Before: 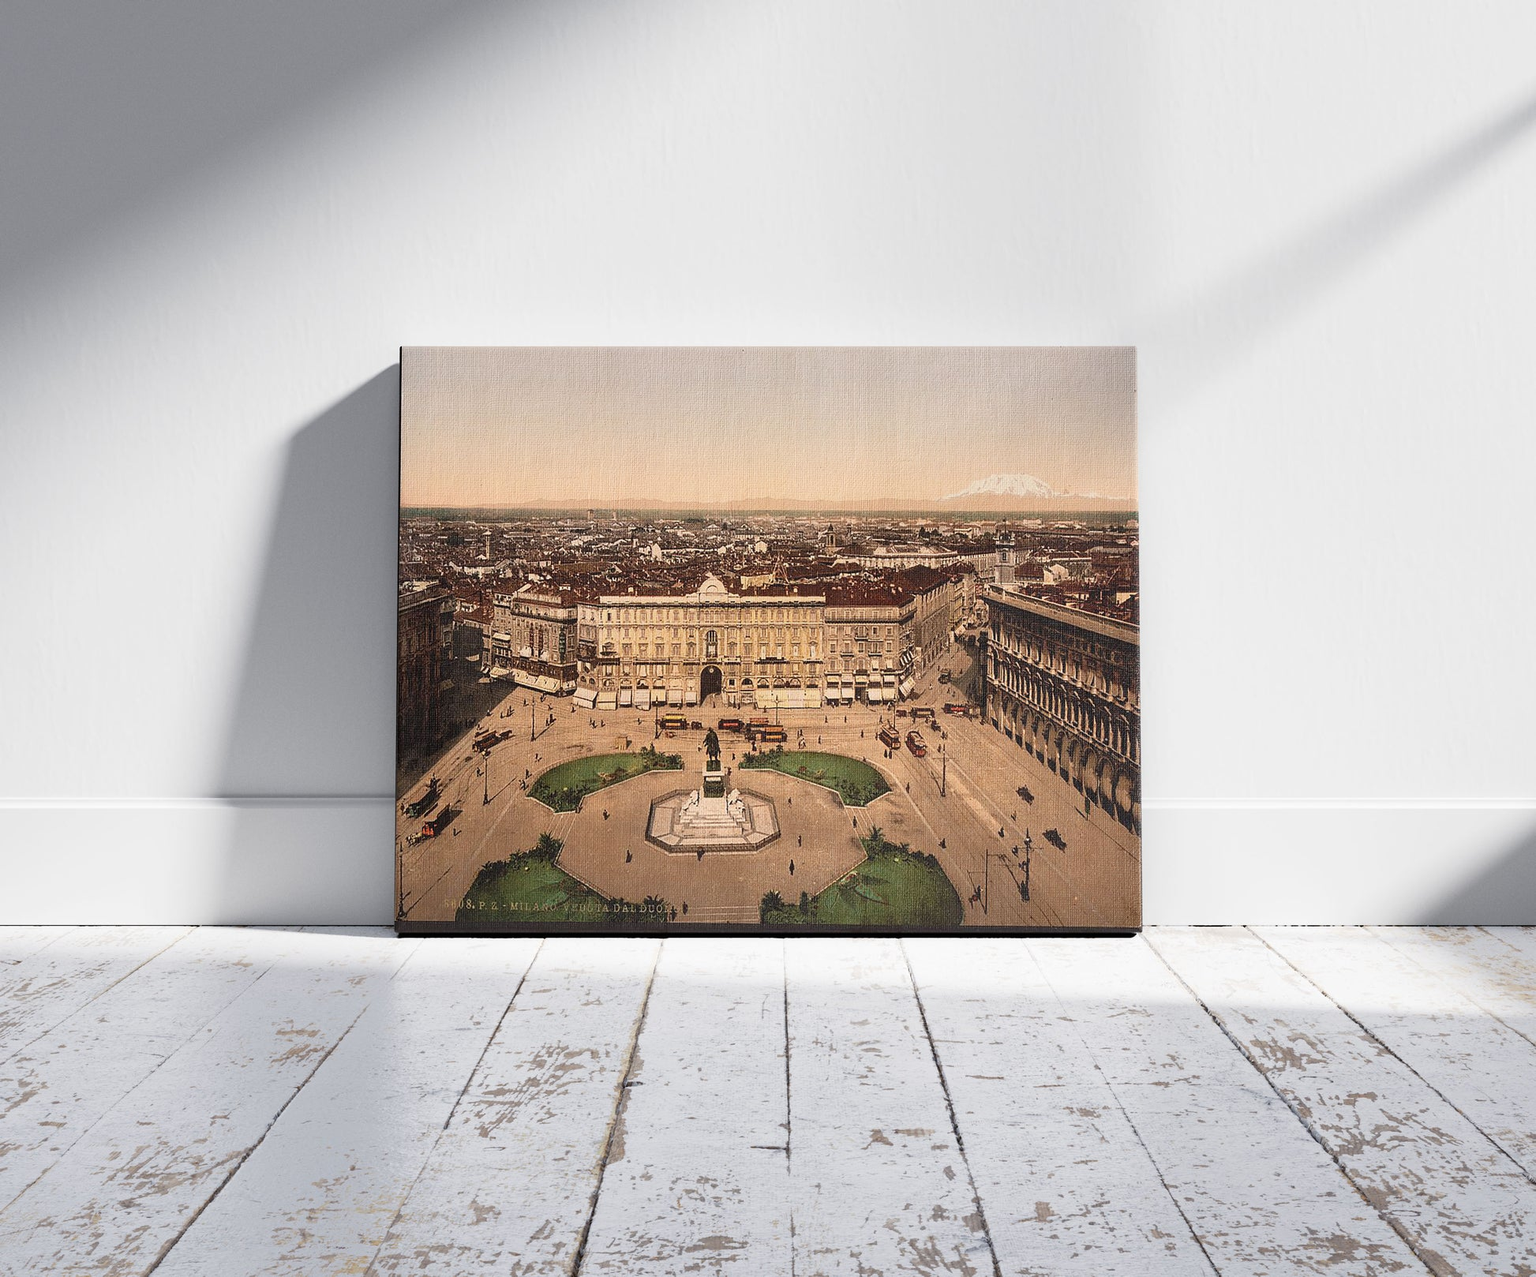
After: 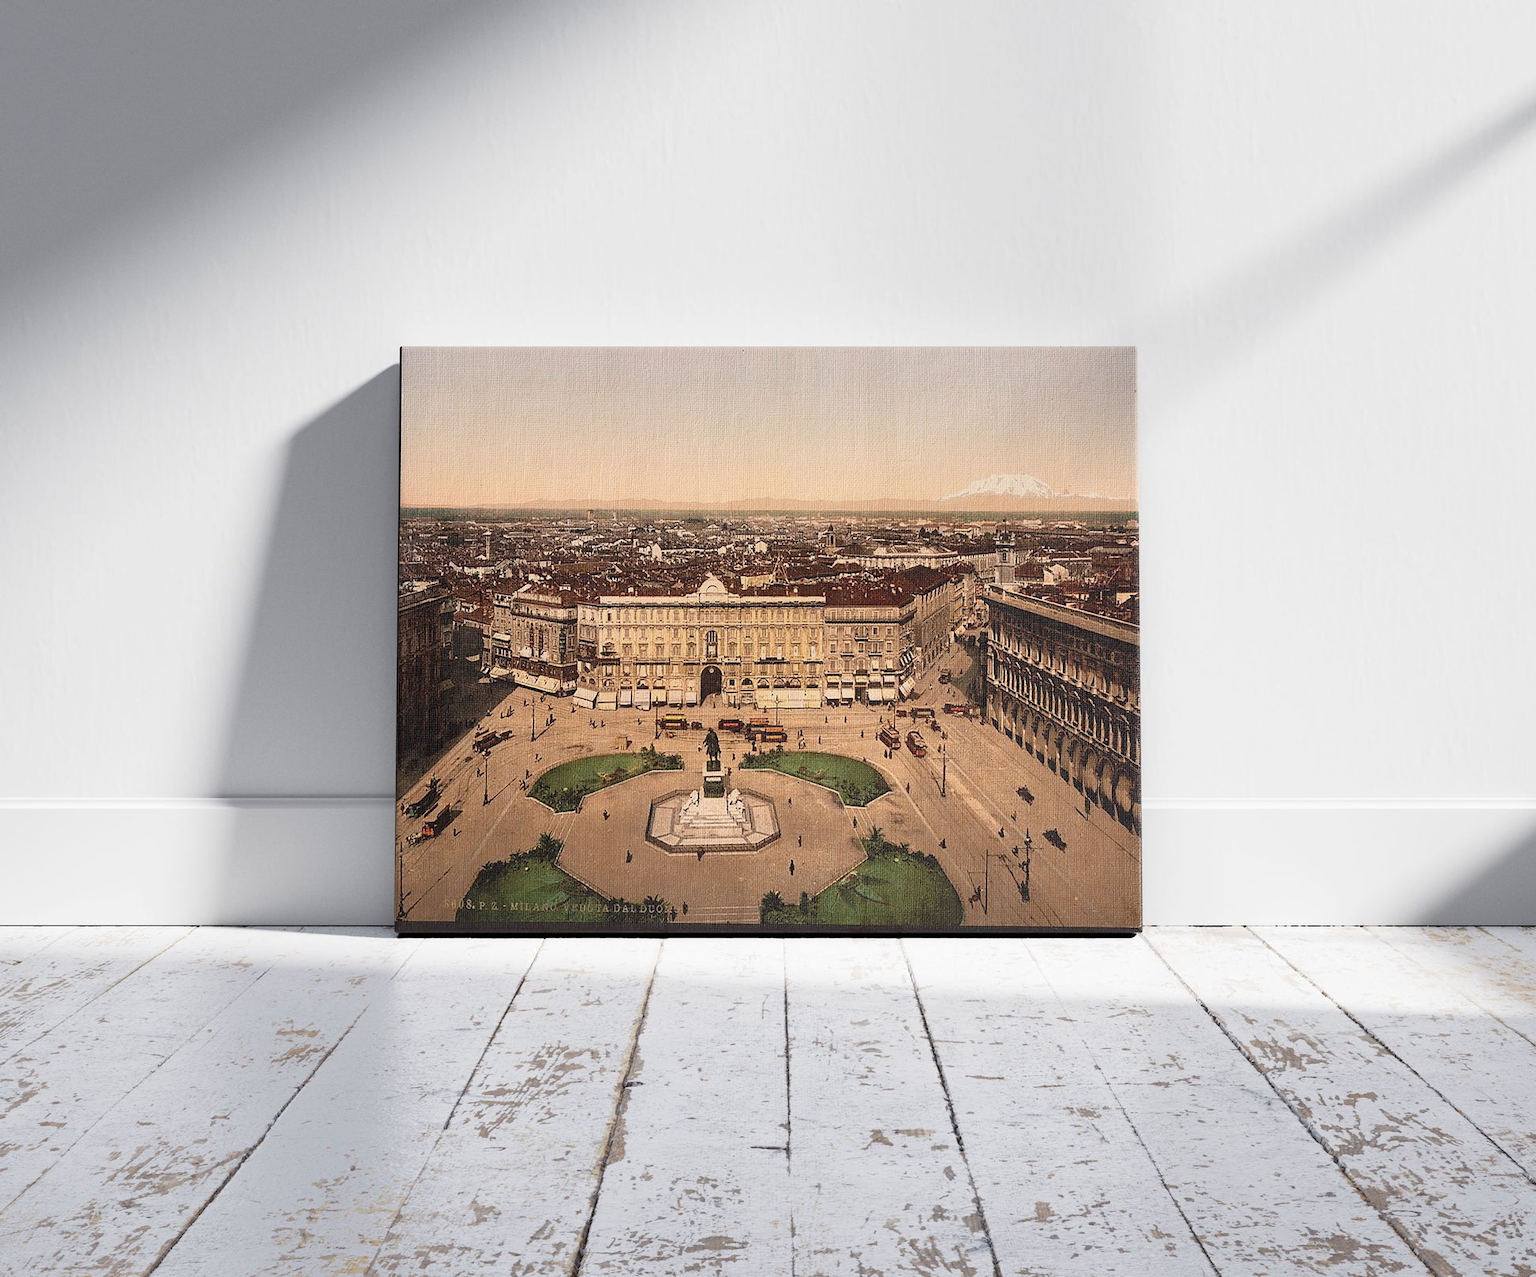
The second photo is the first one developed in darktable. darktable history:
levels: mode automatic, levels [0.182, 0.542, 0.902]
